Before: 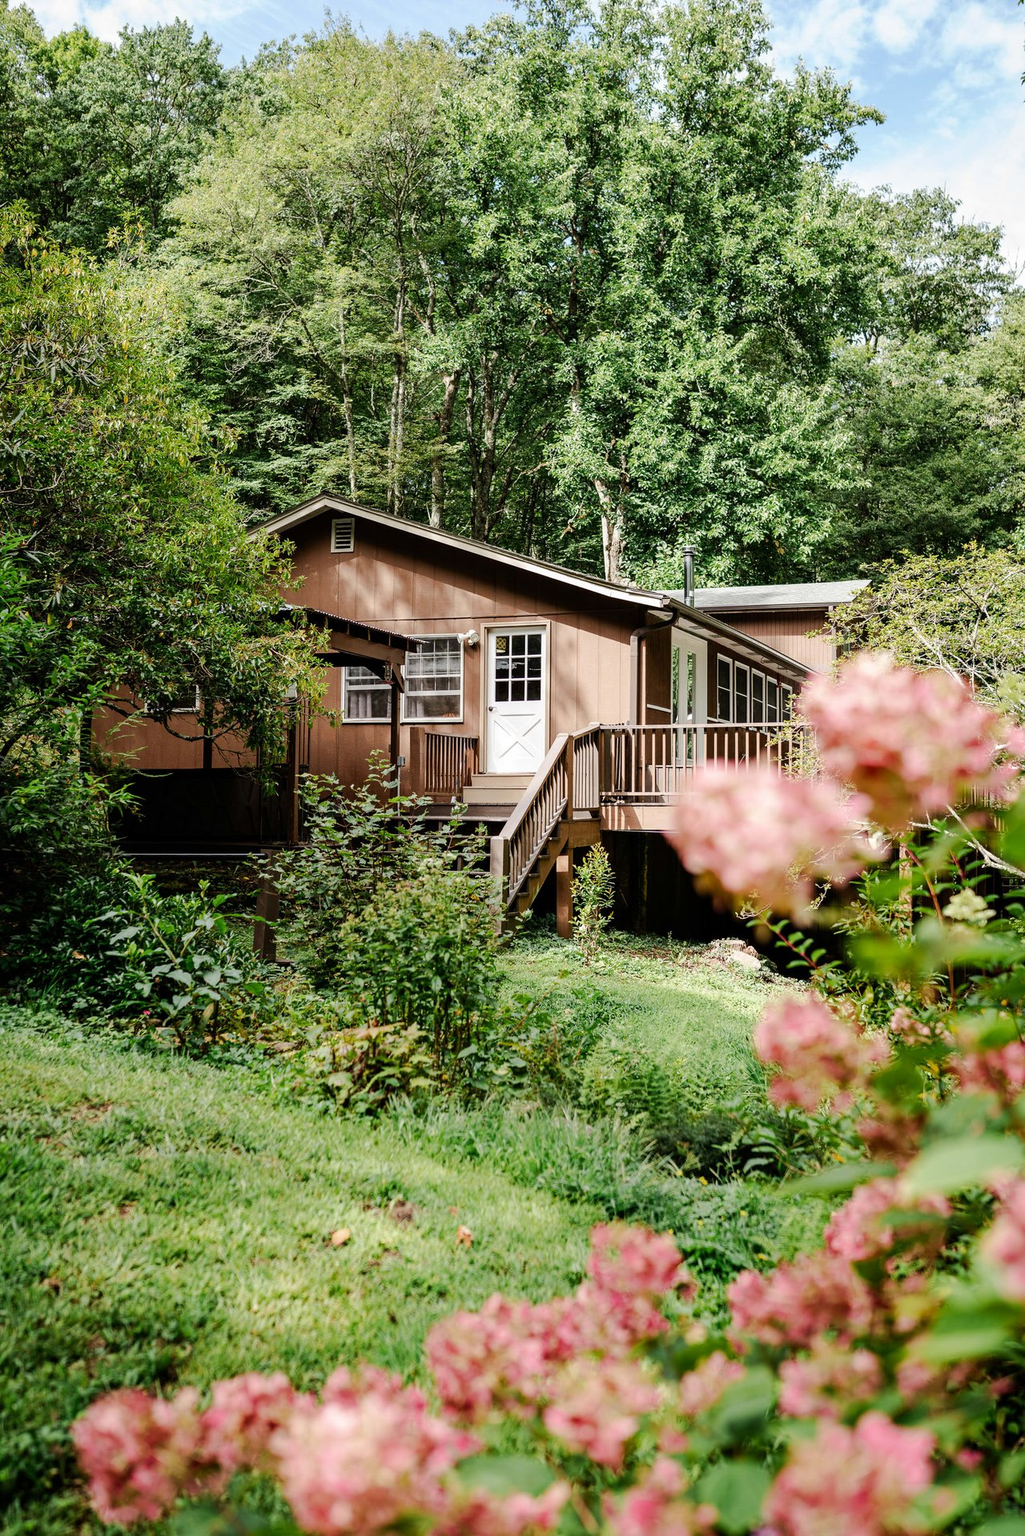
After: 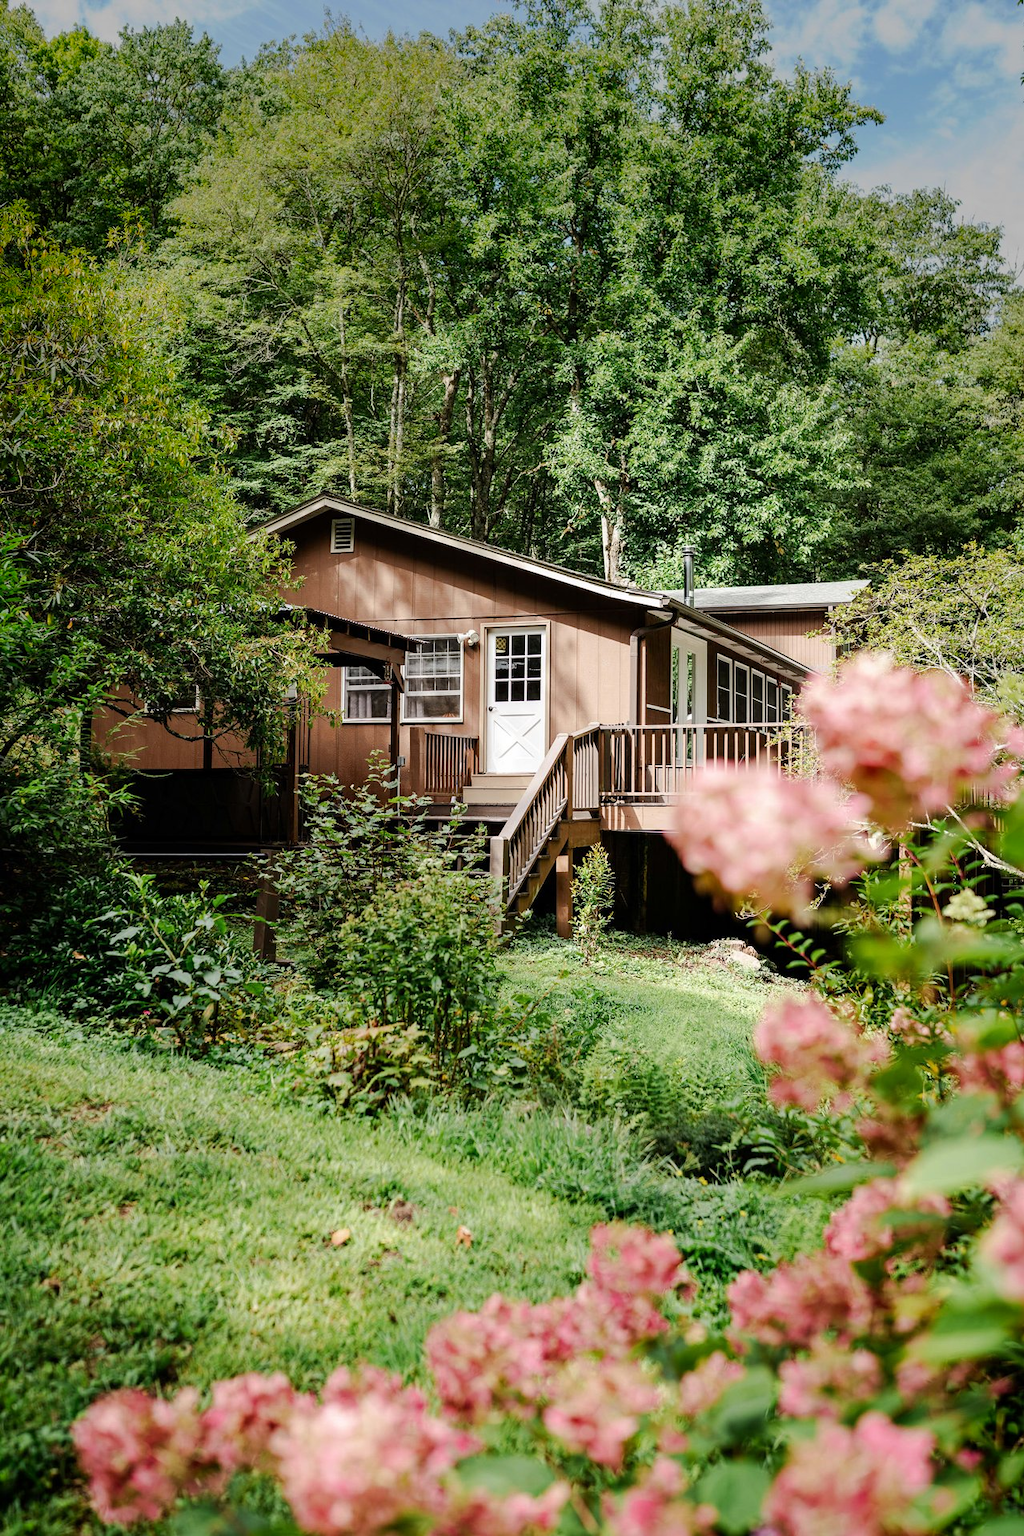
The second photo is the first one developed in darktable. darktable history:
vignetting: fall-off start 71.41%, saturation 0.379, center (-0.025, 0.403)
